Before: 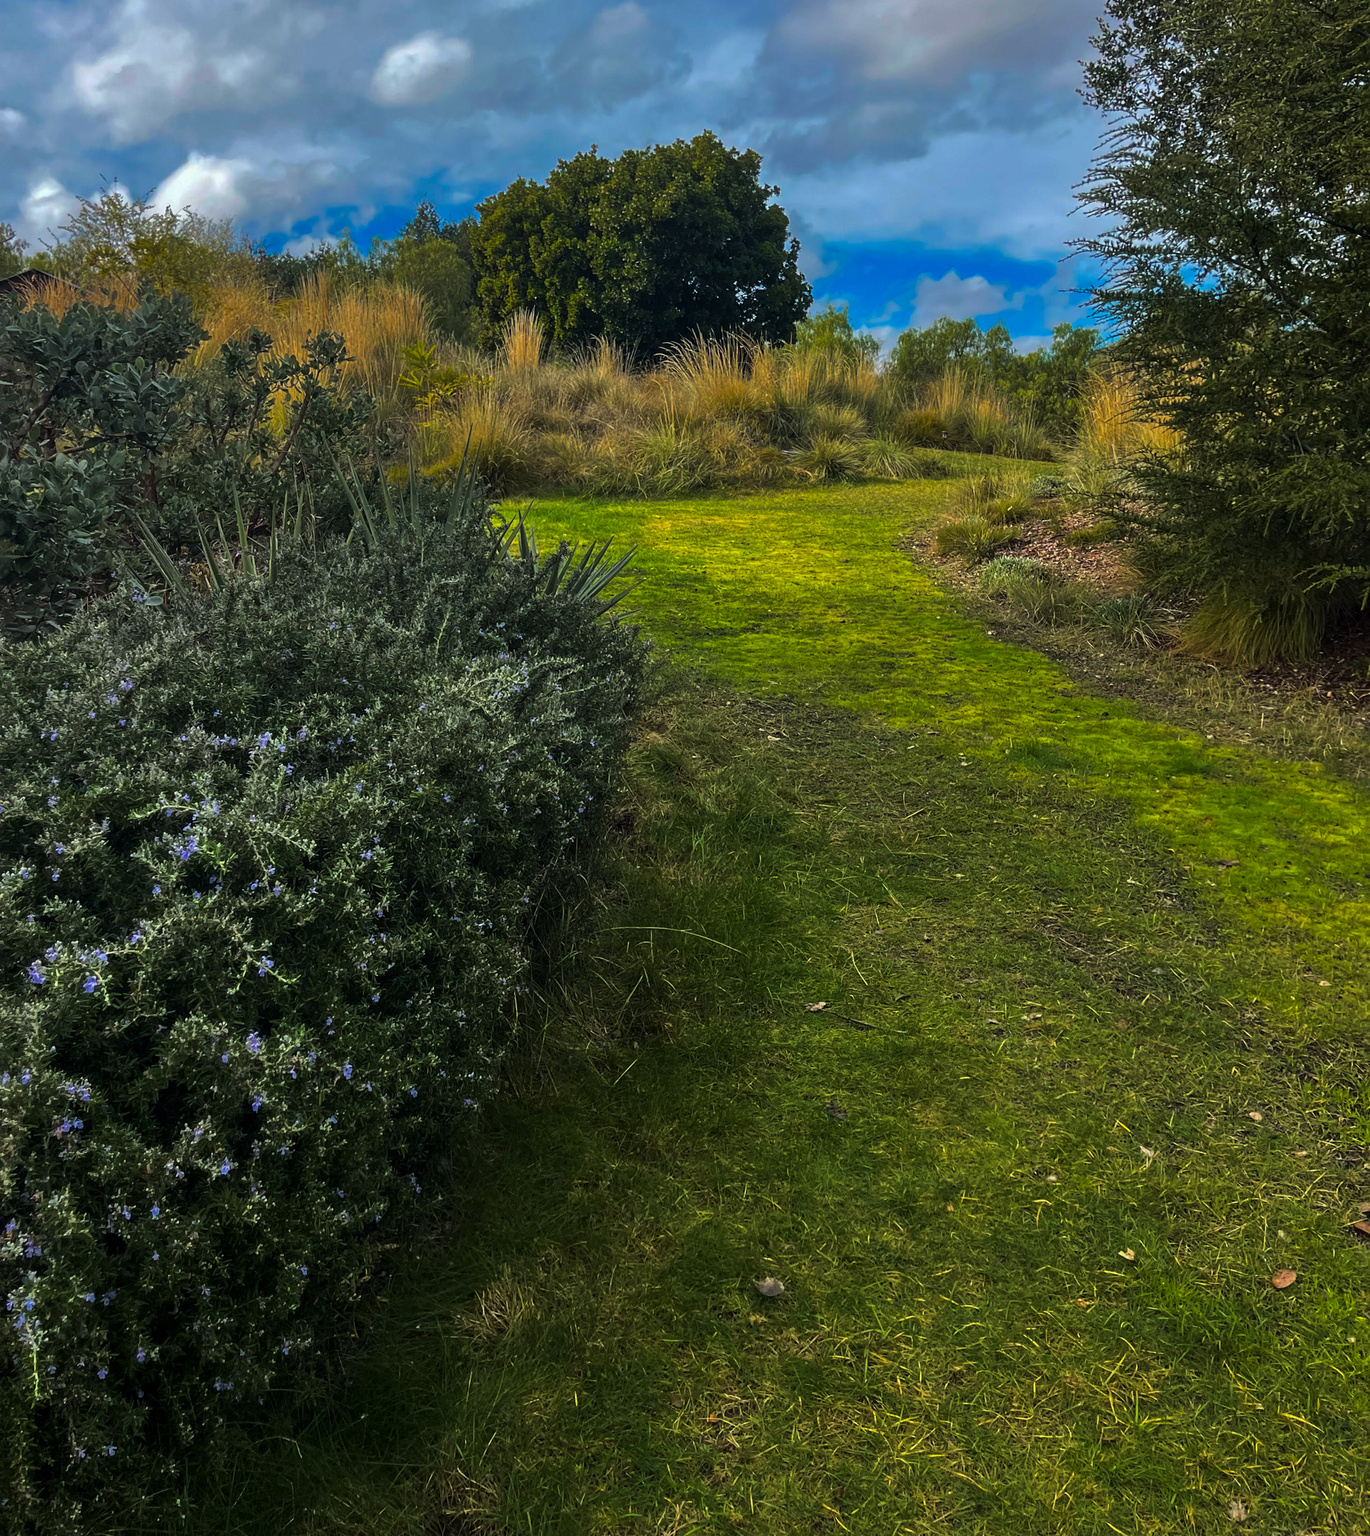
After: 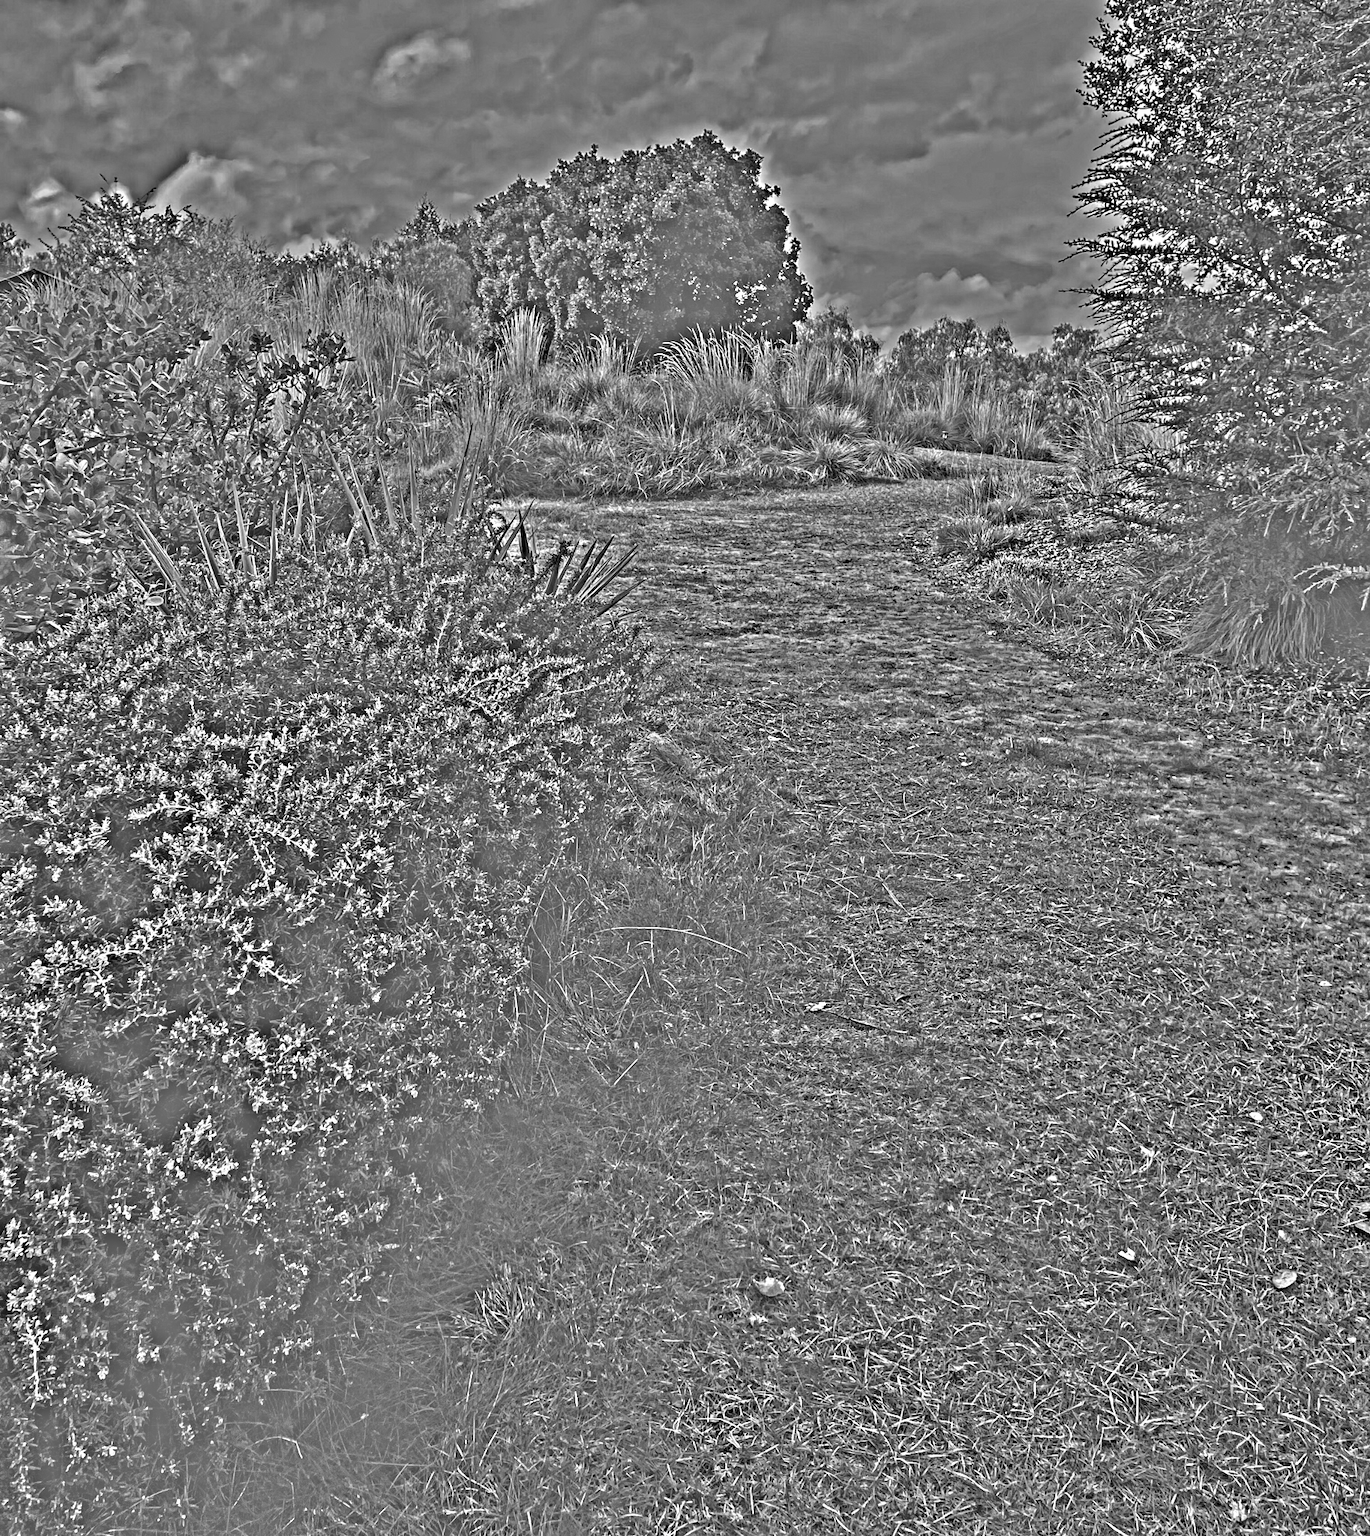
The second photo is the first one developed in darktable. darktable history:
tone curve: curves: ch0 [(0, 0) (0.003, 0.022) (0.011, 0.027) (0.025, 0.038) (0.044, 0.056) (0.069, 0.081) (0.1, 0.11) (0.136, 0.145) (0.177, 0.185) (0.224, 0.229) (0.277, 0.278) (0.335, 0.335) (0.399, 0.399) (0.468, 0.468) (0.543, 0.543) (0.623, 0.623) (0.709, 0.705) (0.801, 0.793) (0.898, 0.887) (1, 1)], preserve colors none
highpass: on, module defaults
